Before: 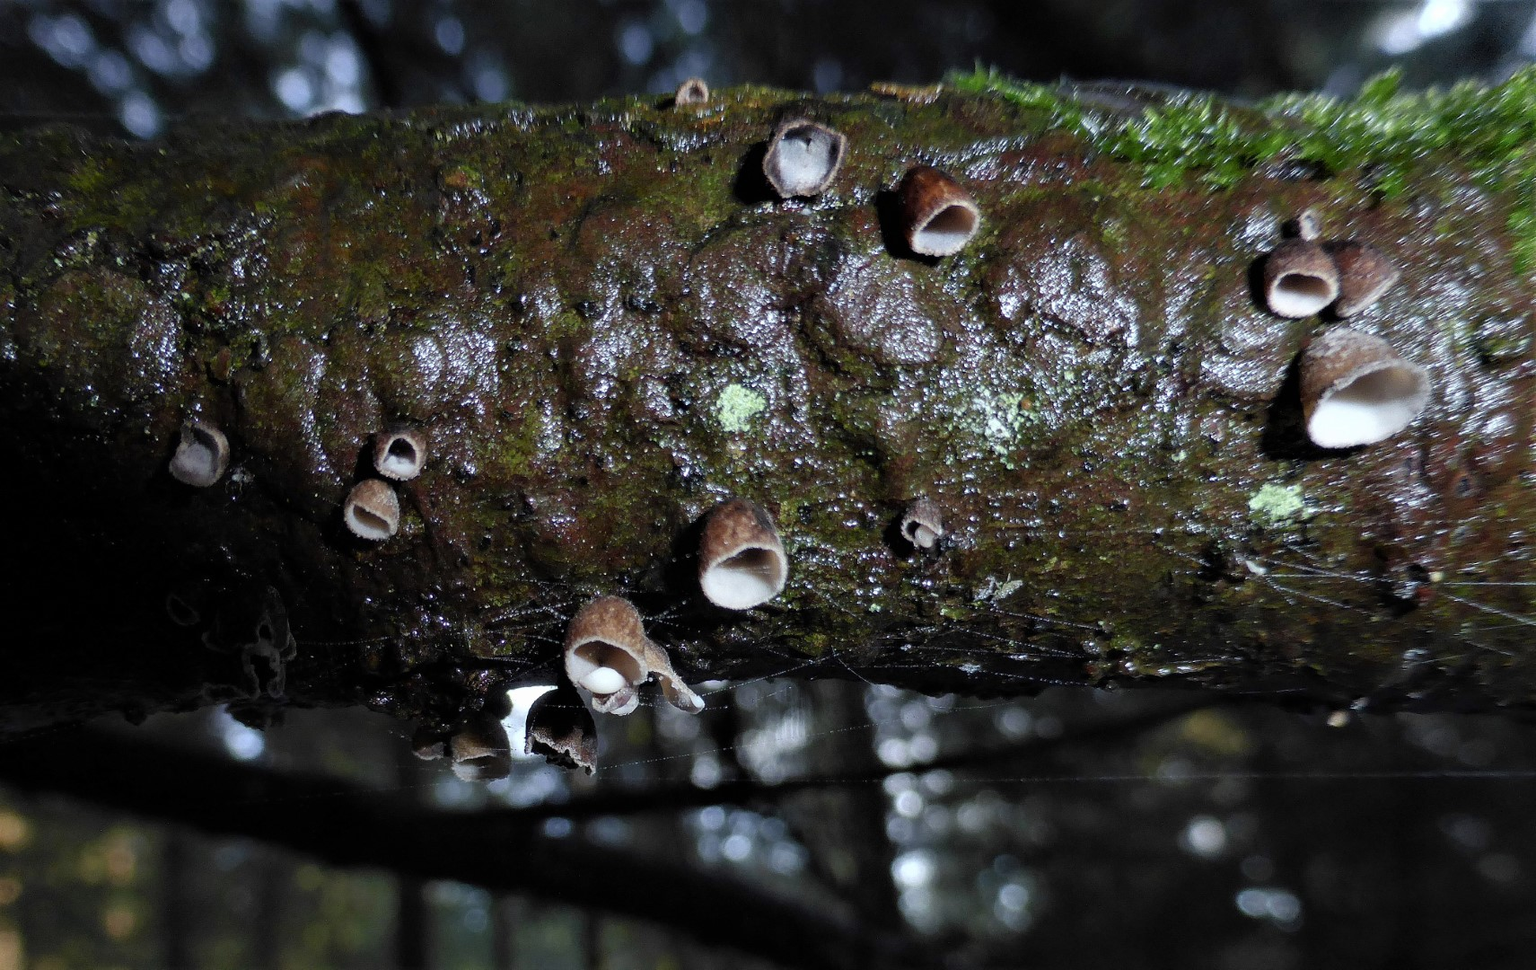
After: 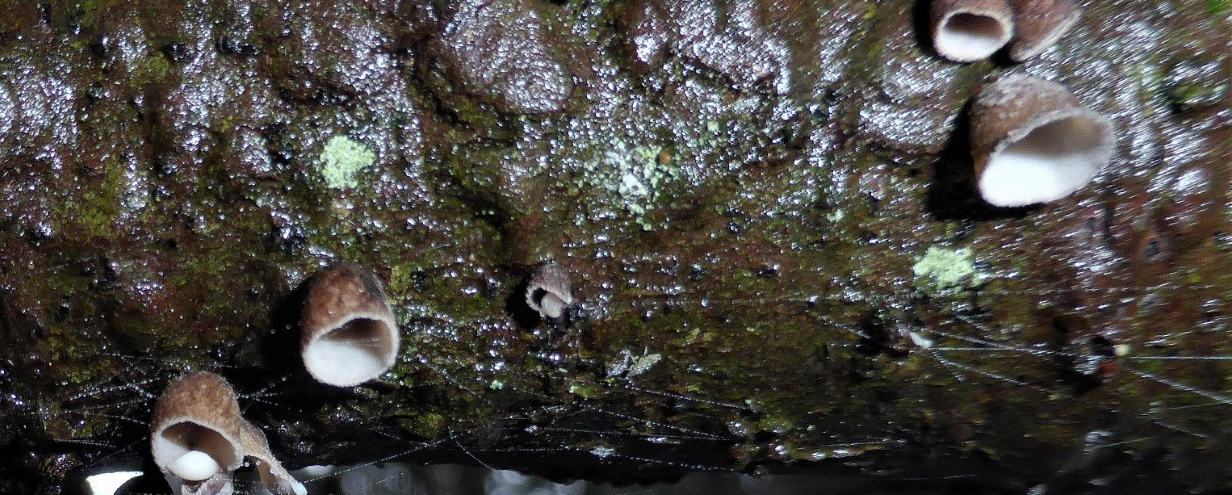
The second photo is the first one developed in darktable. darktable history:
crop and rotate: left 27.938%, top 27.046%, bottom 27.046%
exposure: compensate highlight preservation false
